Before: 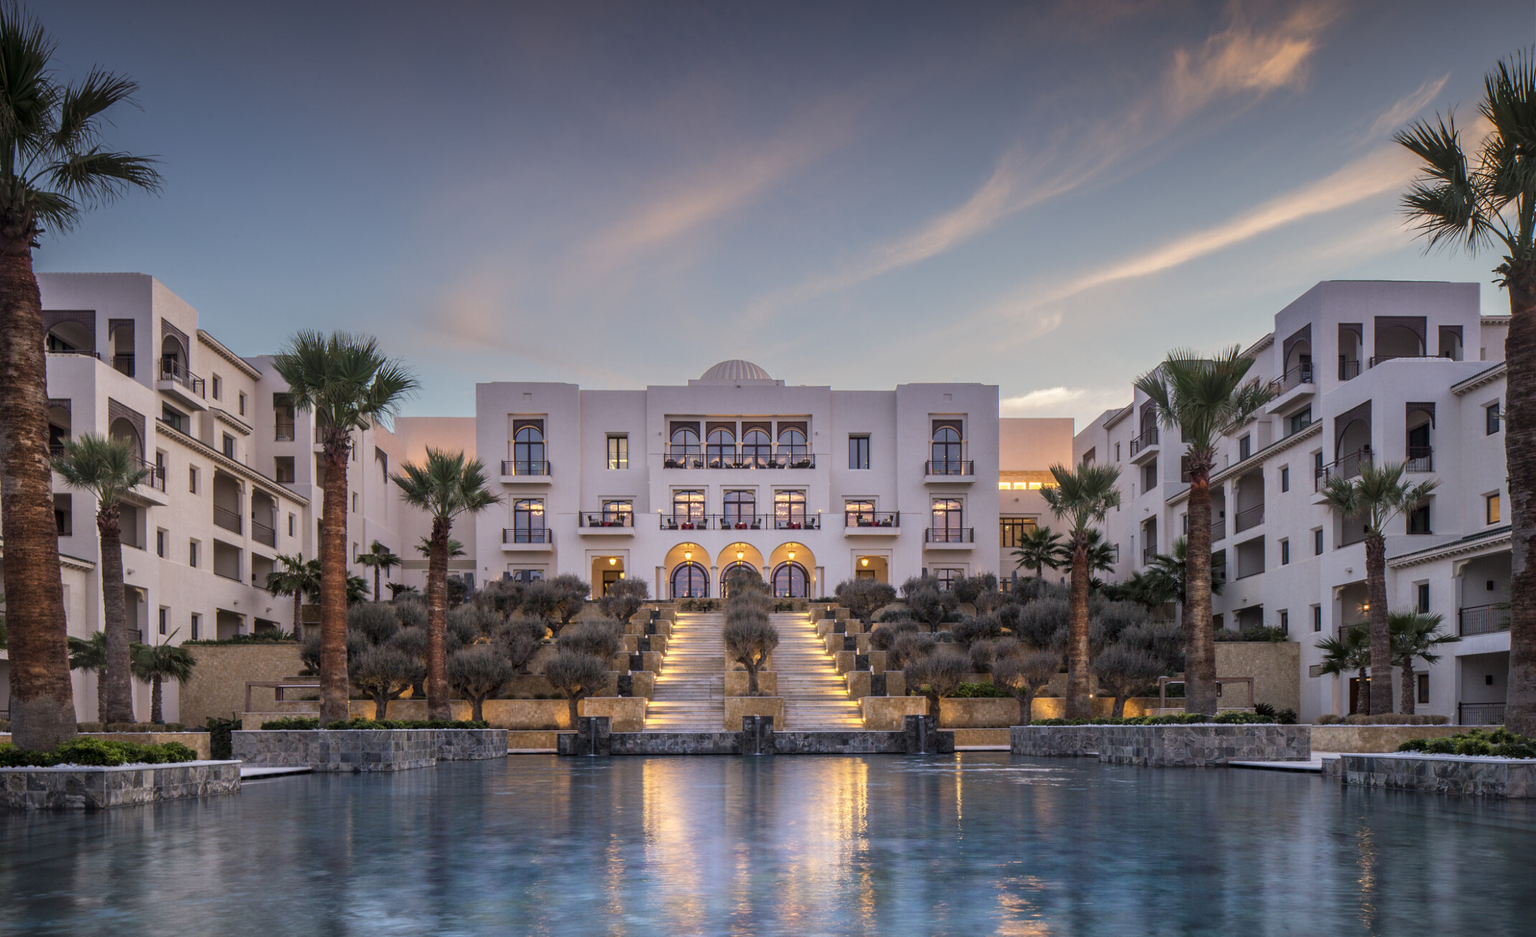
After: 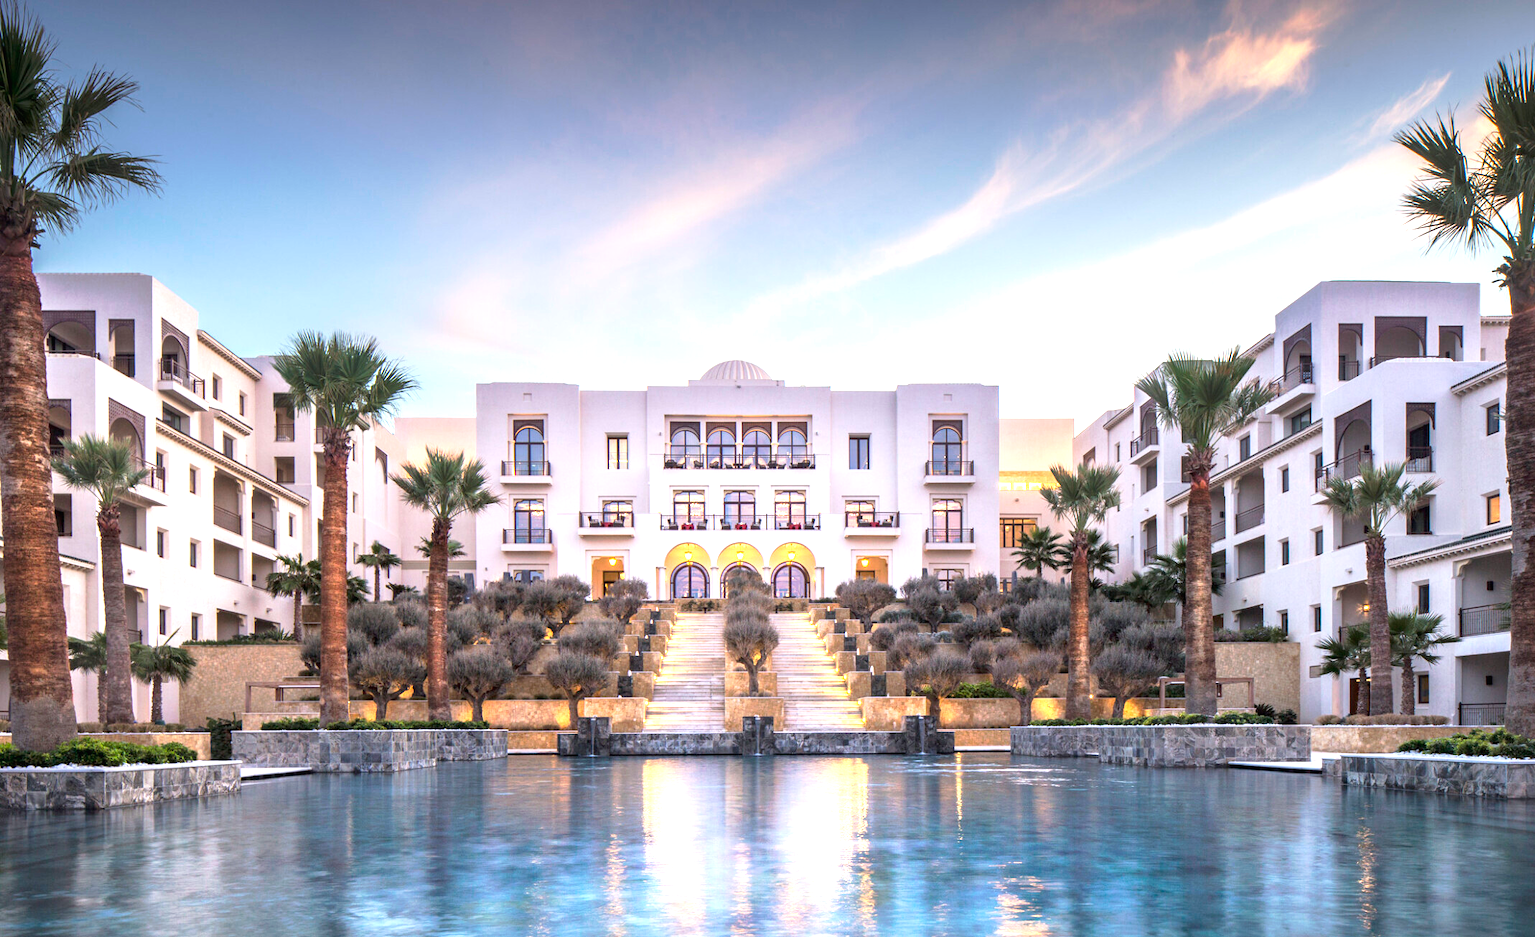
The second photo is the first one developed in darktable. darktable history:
white balance: red 0.982, blue 1.018
exposure: black level correction 0, exposure 1.45 EV, compensate exposure bias true, compensate highlight preservation false
tone curve: curves: ch0 [(0, 0) (0.003, 0.005) (0.011, 0.019) (0.025, 0.04) (0.044, 0.064) (0.069, 0.095) (0.1, 0.129) (0.136, 0.169) (0.177, 0.207) (0.224, 0.247) (0.277, 0.298) (0.335, 0.354) (0.399, 0.416) (0.468, 0.478) (0.543, 0.553) (0.623, 0.634) (0.709, 0.709) (0.801, 0.817) (0.898, 0.912) (1, 1)], preserve colors none
